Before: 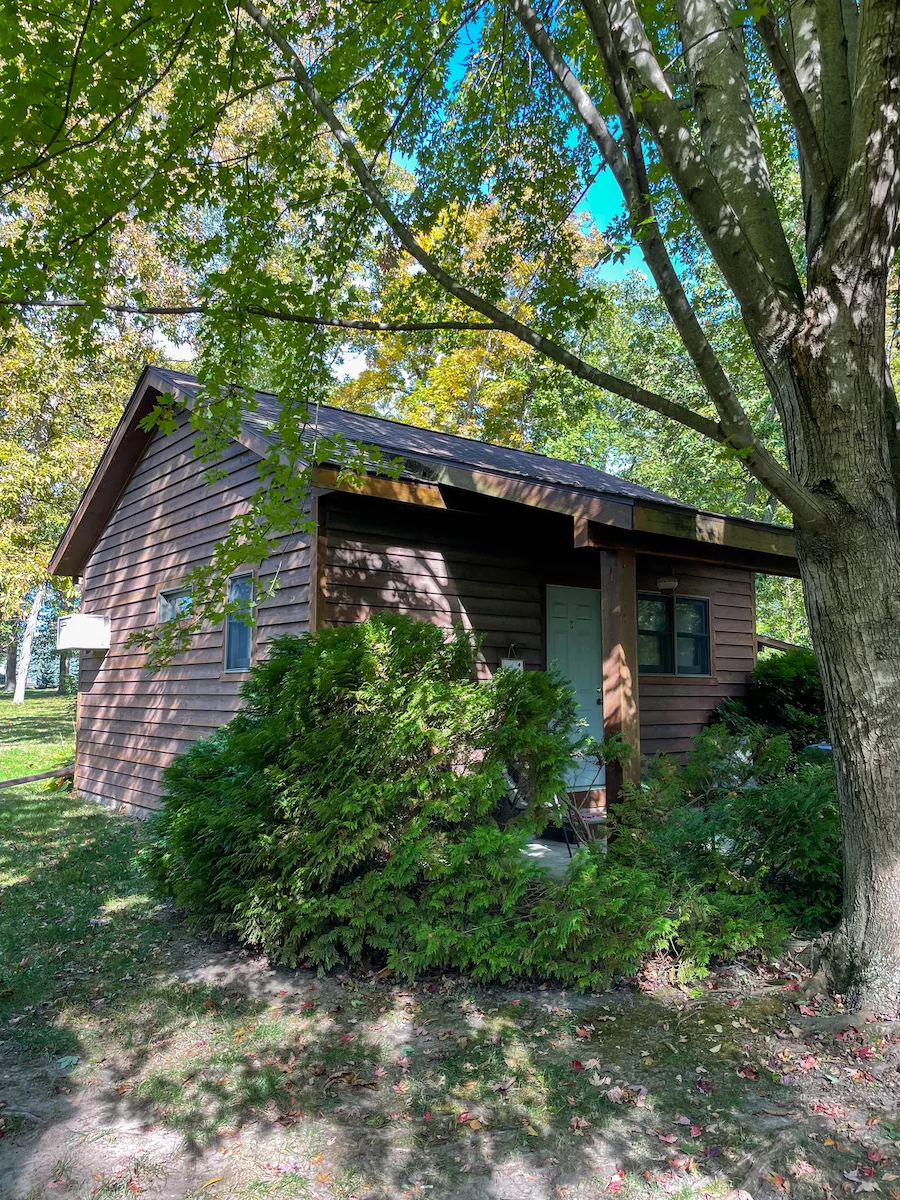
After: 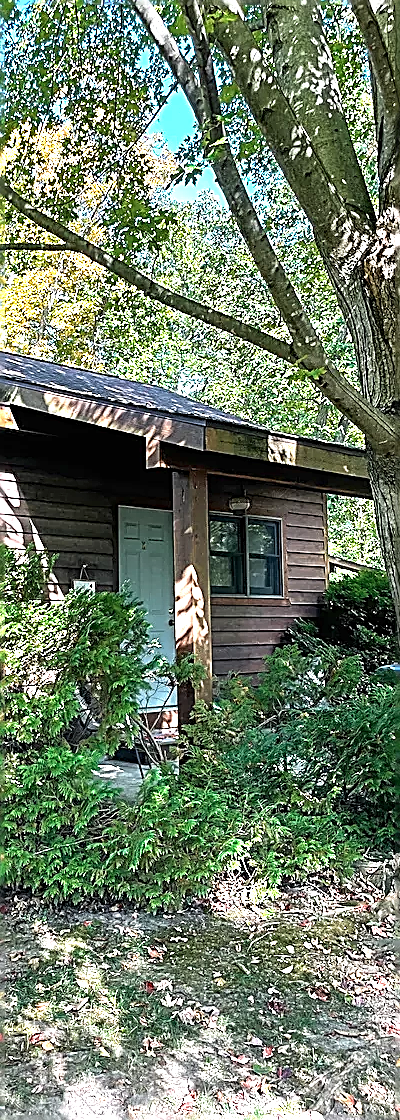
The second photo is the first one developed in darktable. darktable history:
crop: left 47.628%, top 6.643%, right 7.874%
exposure: black level correction 0, exposure 1.1 EV, compensate exposure bias true, compensate highlight preservation false
color zones: curves: ch0 [(0.018, 0.548) (0.224, 0.64) (0.425, 0.447) (0.675, 0.575) (0.732, 0.579)]; ch1 [(0.066, 0.487) (0.25, 0.5) (0.404, 0.43) (0.75, 0.421) (0.956, 0.421)]; ch2 [(0.044, 0.561) (0.215, 0.465) (0.399, 0.544) (0.465, 0.548) (0.614, 0.447) (0.724, 0.43) (0.882, 0.623) (0.956, 0.632)]
sharpen: amount 2
white balance: emerald 1
